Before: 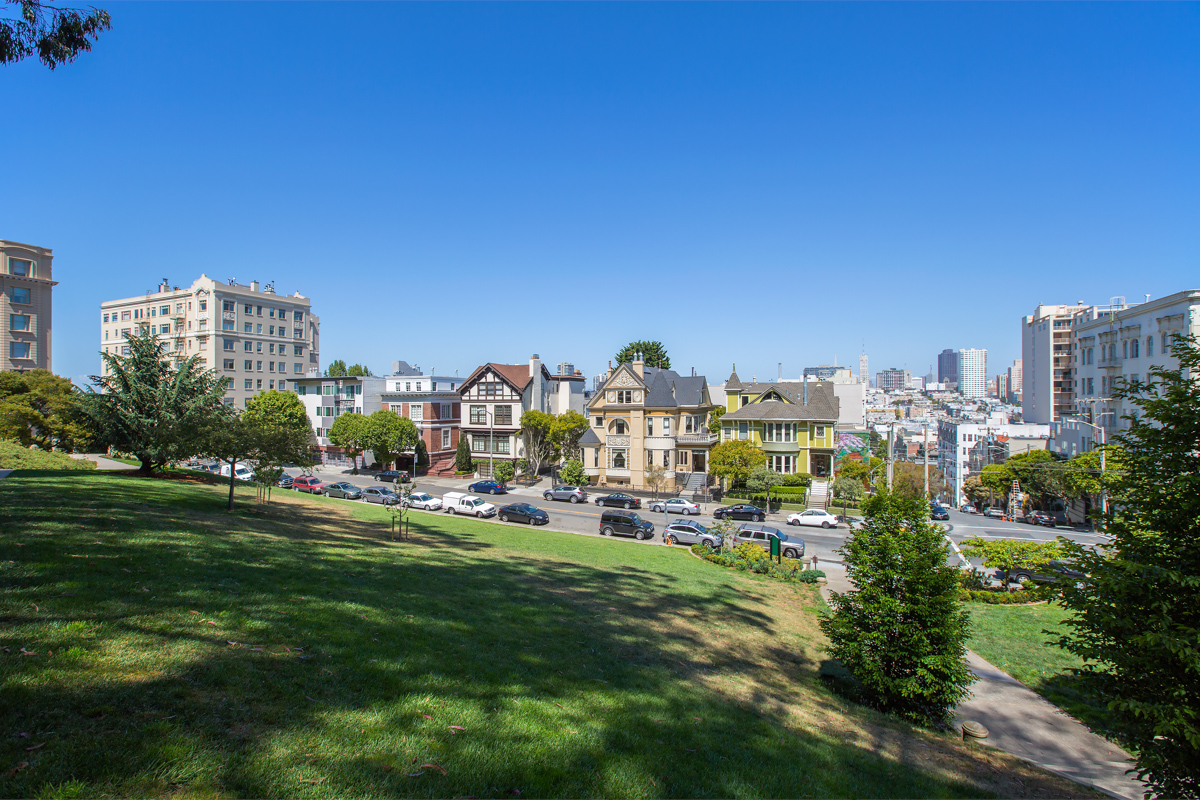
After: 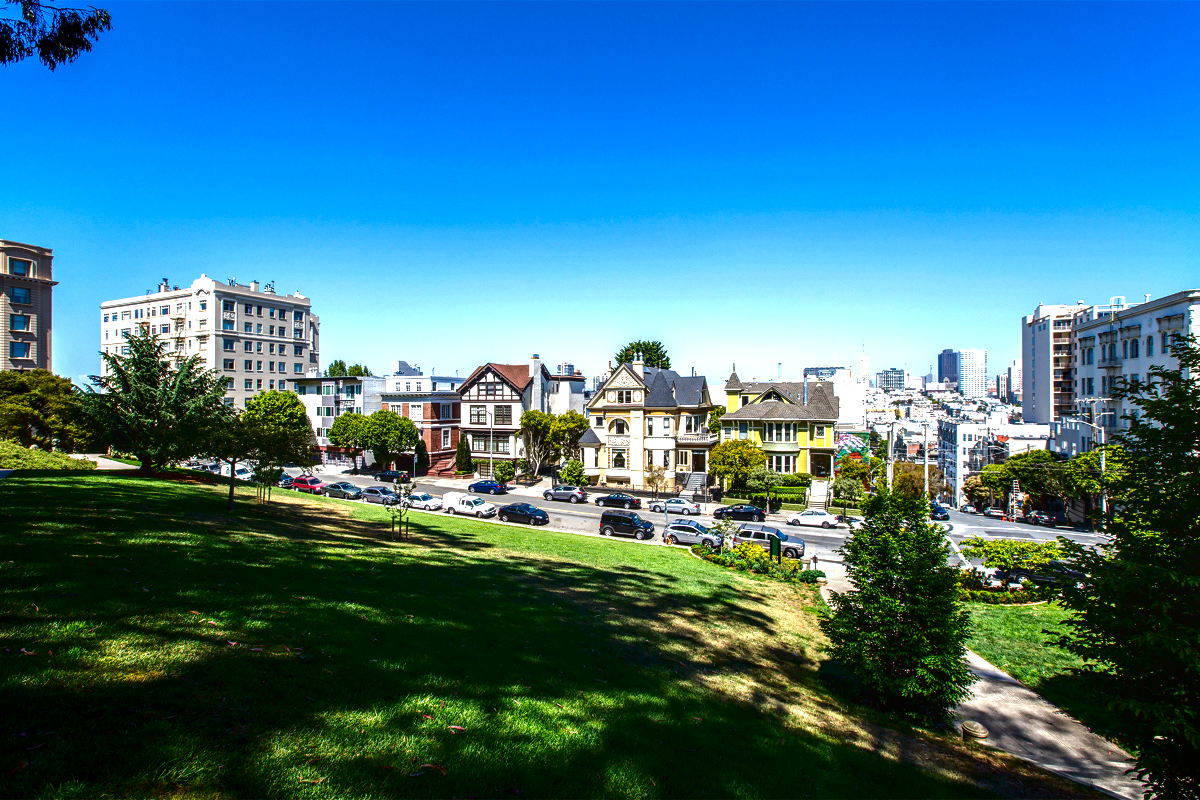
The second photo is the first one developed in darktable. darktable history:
contrast brightness saturation: contrast 0.091, brightness -0.572, saturation 0.165
exposure: exposure 0.604 EV, compensate highlight preservation false
local contrast: on, module defaults
tone equalizer: -8 EV -0.439 EV, -7 EV -0.385 EV, -6 EV -0.352 EV, -5 EV -0.255 EV, -3 EV 0.257 EV, -2 EV 0.342 EV, -1 EV 0.375 EV, +0 EV 0.396 EV, edges refinement/feathering 500, mask exposure compensation -1.57 EV, preserve details no
